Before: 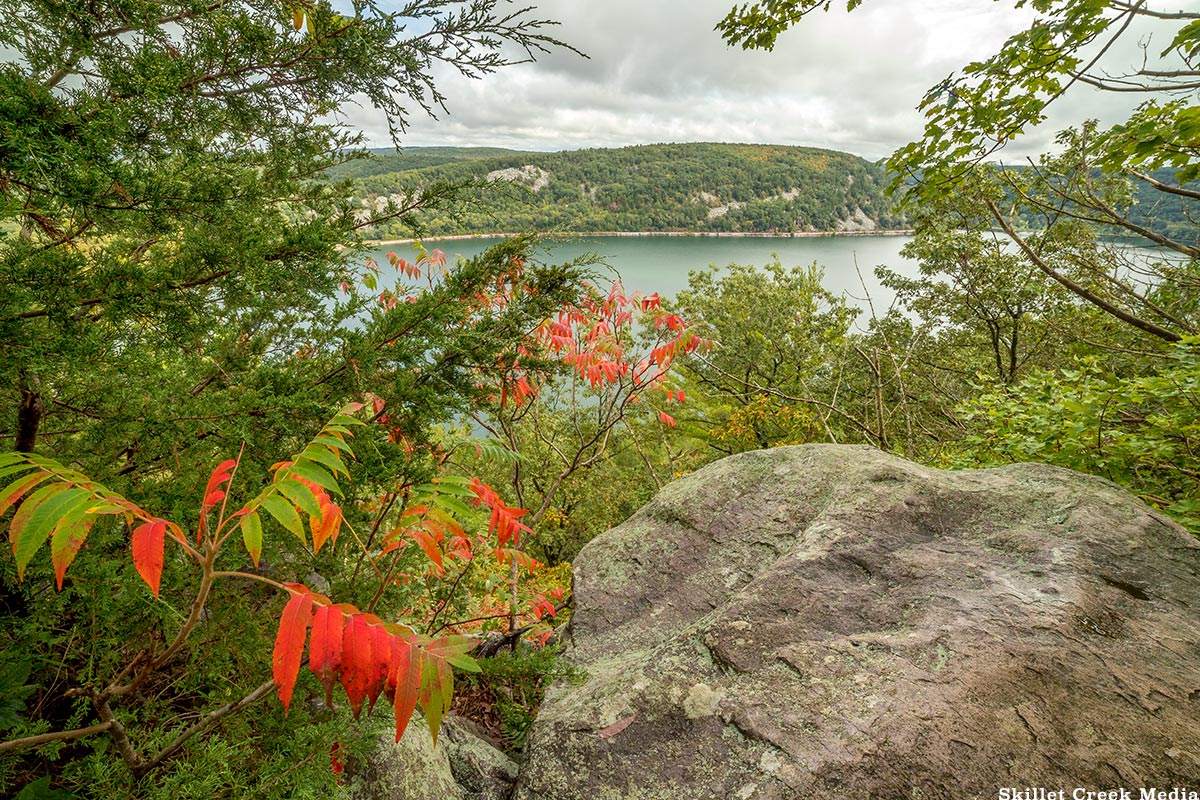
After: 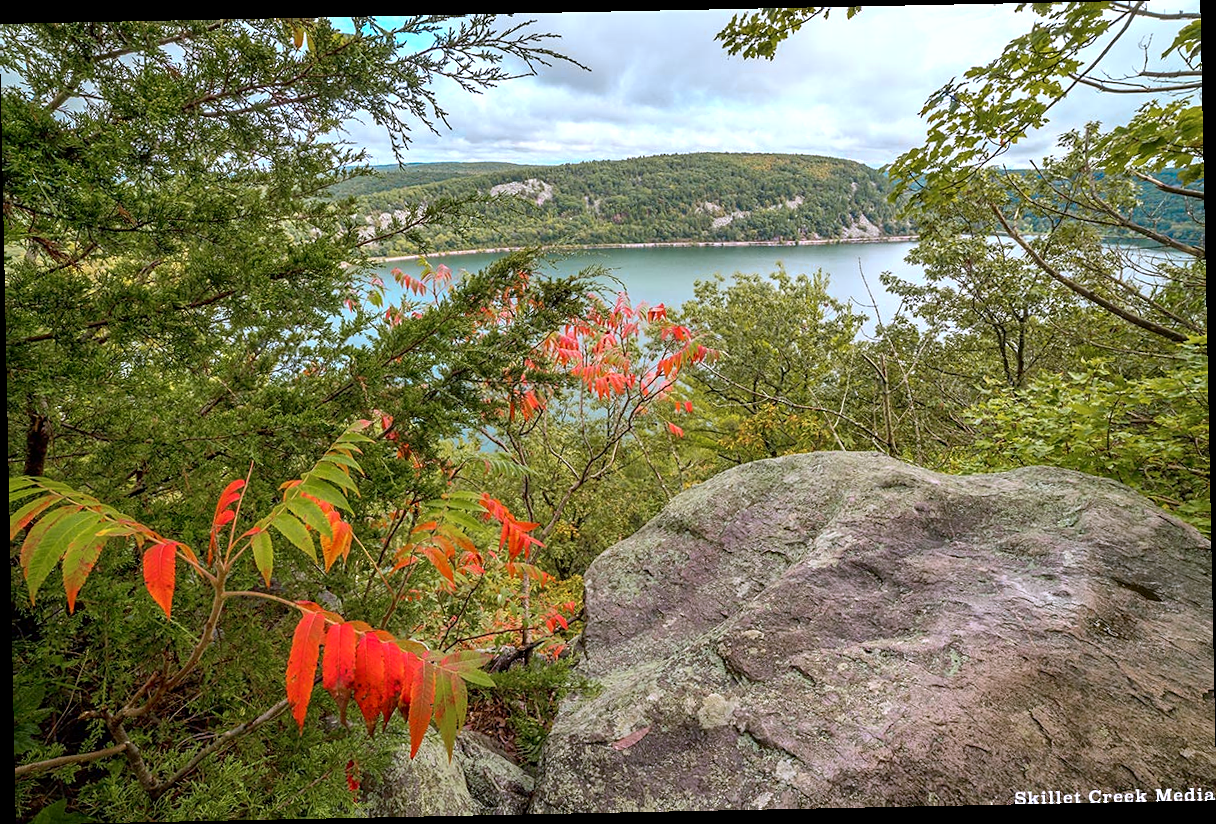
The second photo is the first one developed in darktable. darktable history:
color calibration: illuminant custom, x 0.363, y 0.385, temperature 4528.03 K
color zones: curves: ch0 [(0.254, 0.492) (0.724, 0.62)]; ch1 [(0.25, 0.528) (0.719, 0.796)]; ch2 [(0, 0.472) (0.25, 0.5) (0.73, 0.184)]
sharpen: amount 0.2
color balance rgb: linear chroma grading › global chroma 1.5%, linear chroma grading › mid-tones -1%, perceptual saturation grading › global saturation -3%, perceptual saturation grading › shadows -2%
rotate and perspective: rotation -1.17°, automatic cropping off
